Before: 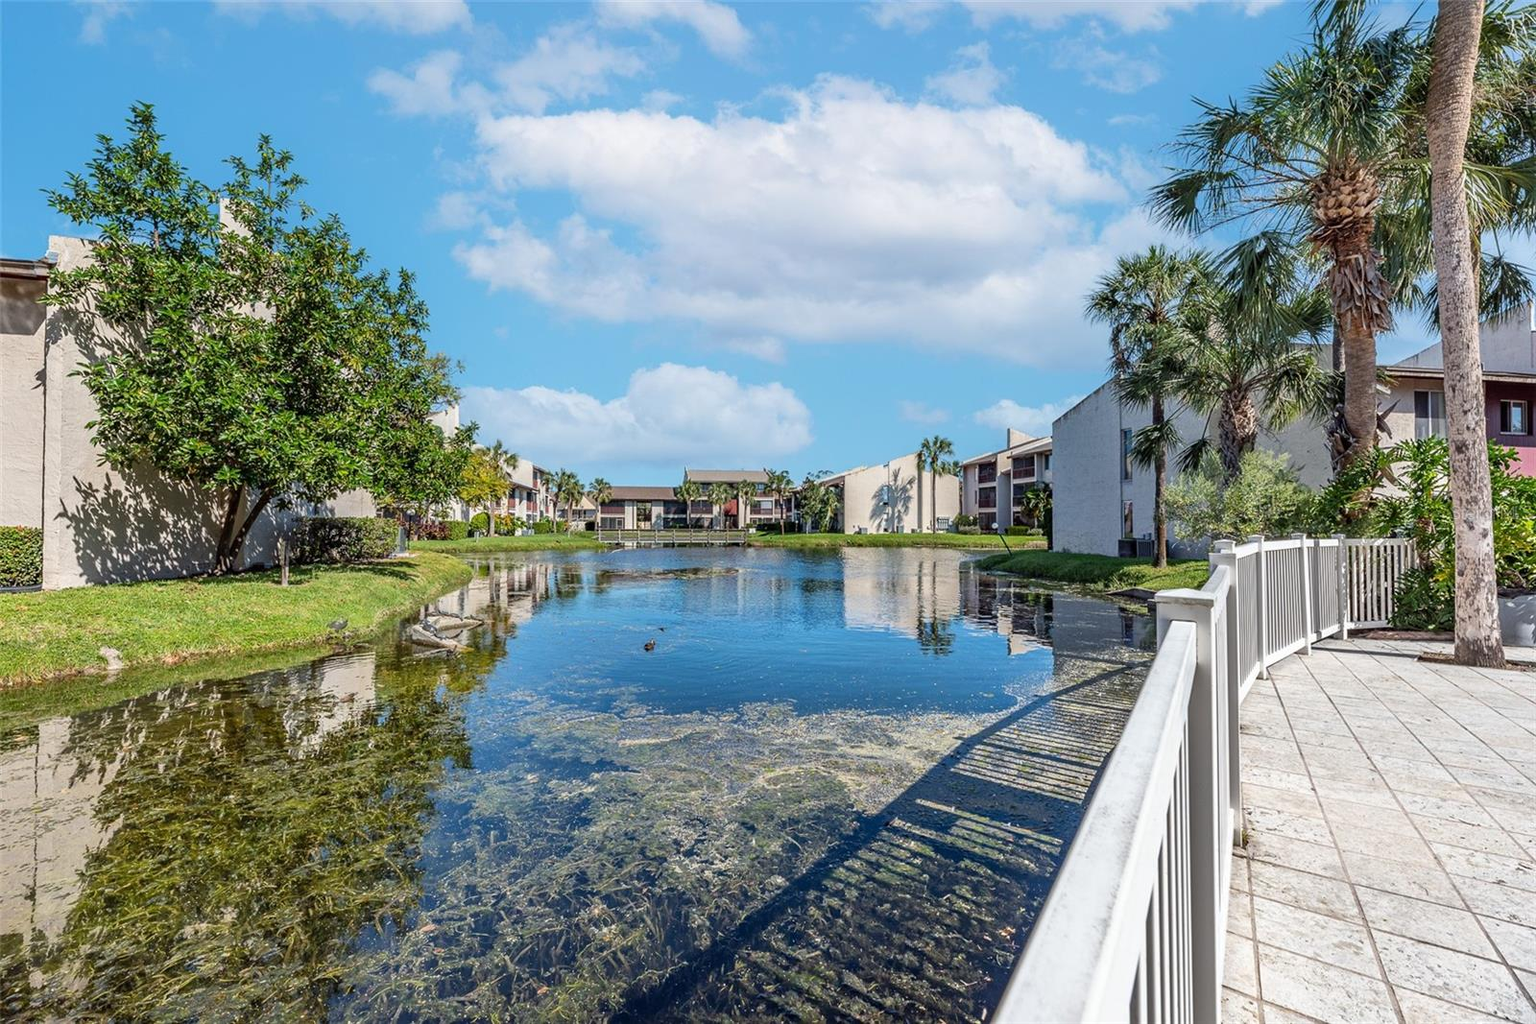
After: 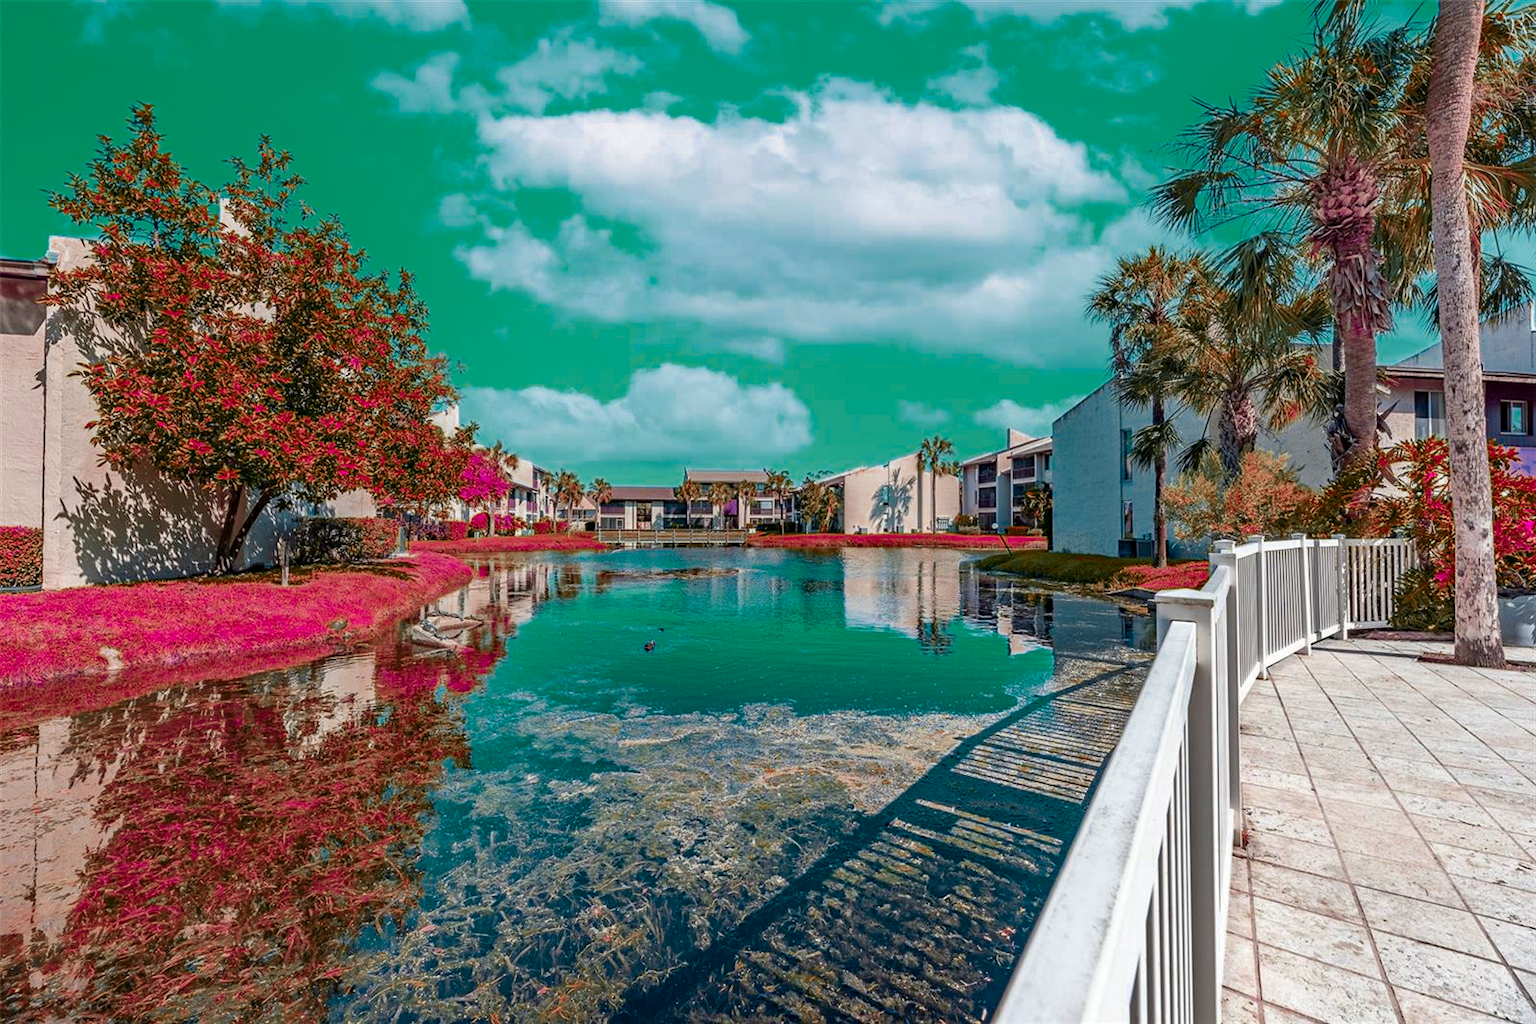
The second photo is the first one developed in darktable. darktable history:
color zones: curves: ch0 [(0.826, 0.353)]; ch1 [(0.242, 0.647) (0.889, 0.342)]; ch2 [(0.246, 0.089) (0.969, 0.068)]
haze removal: compatibility mode true, adaptive false
